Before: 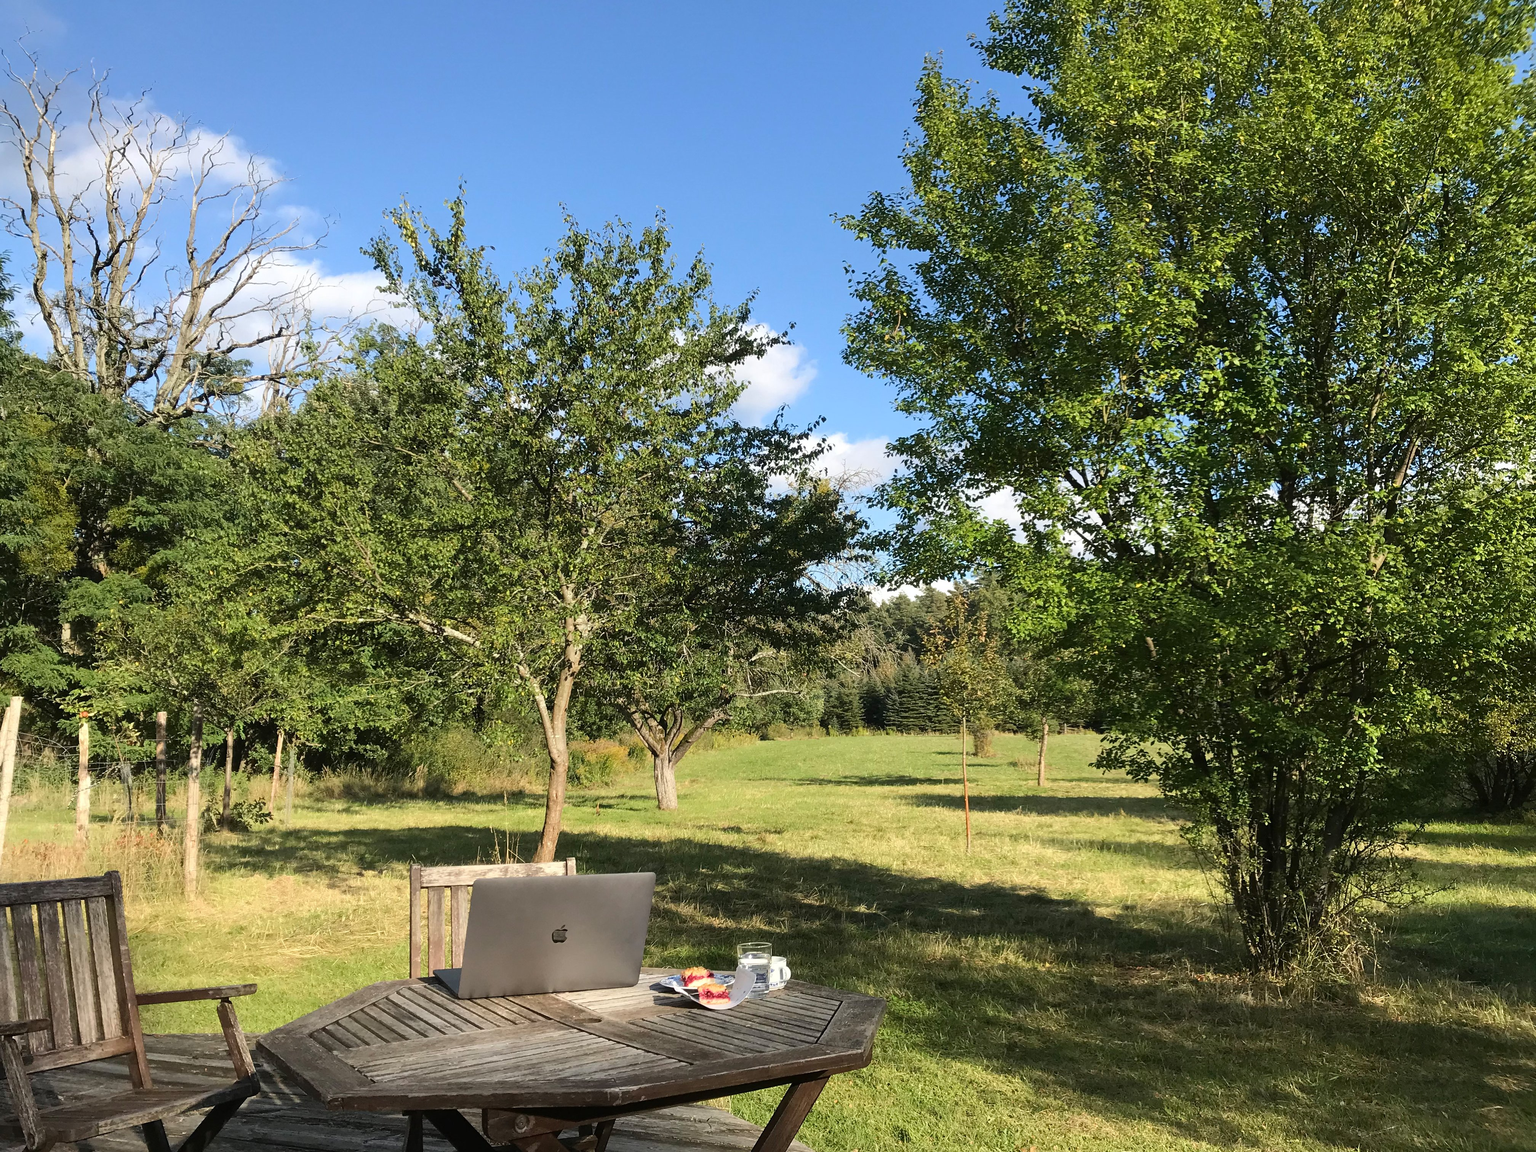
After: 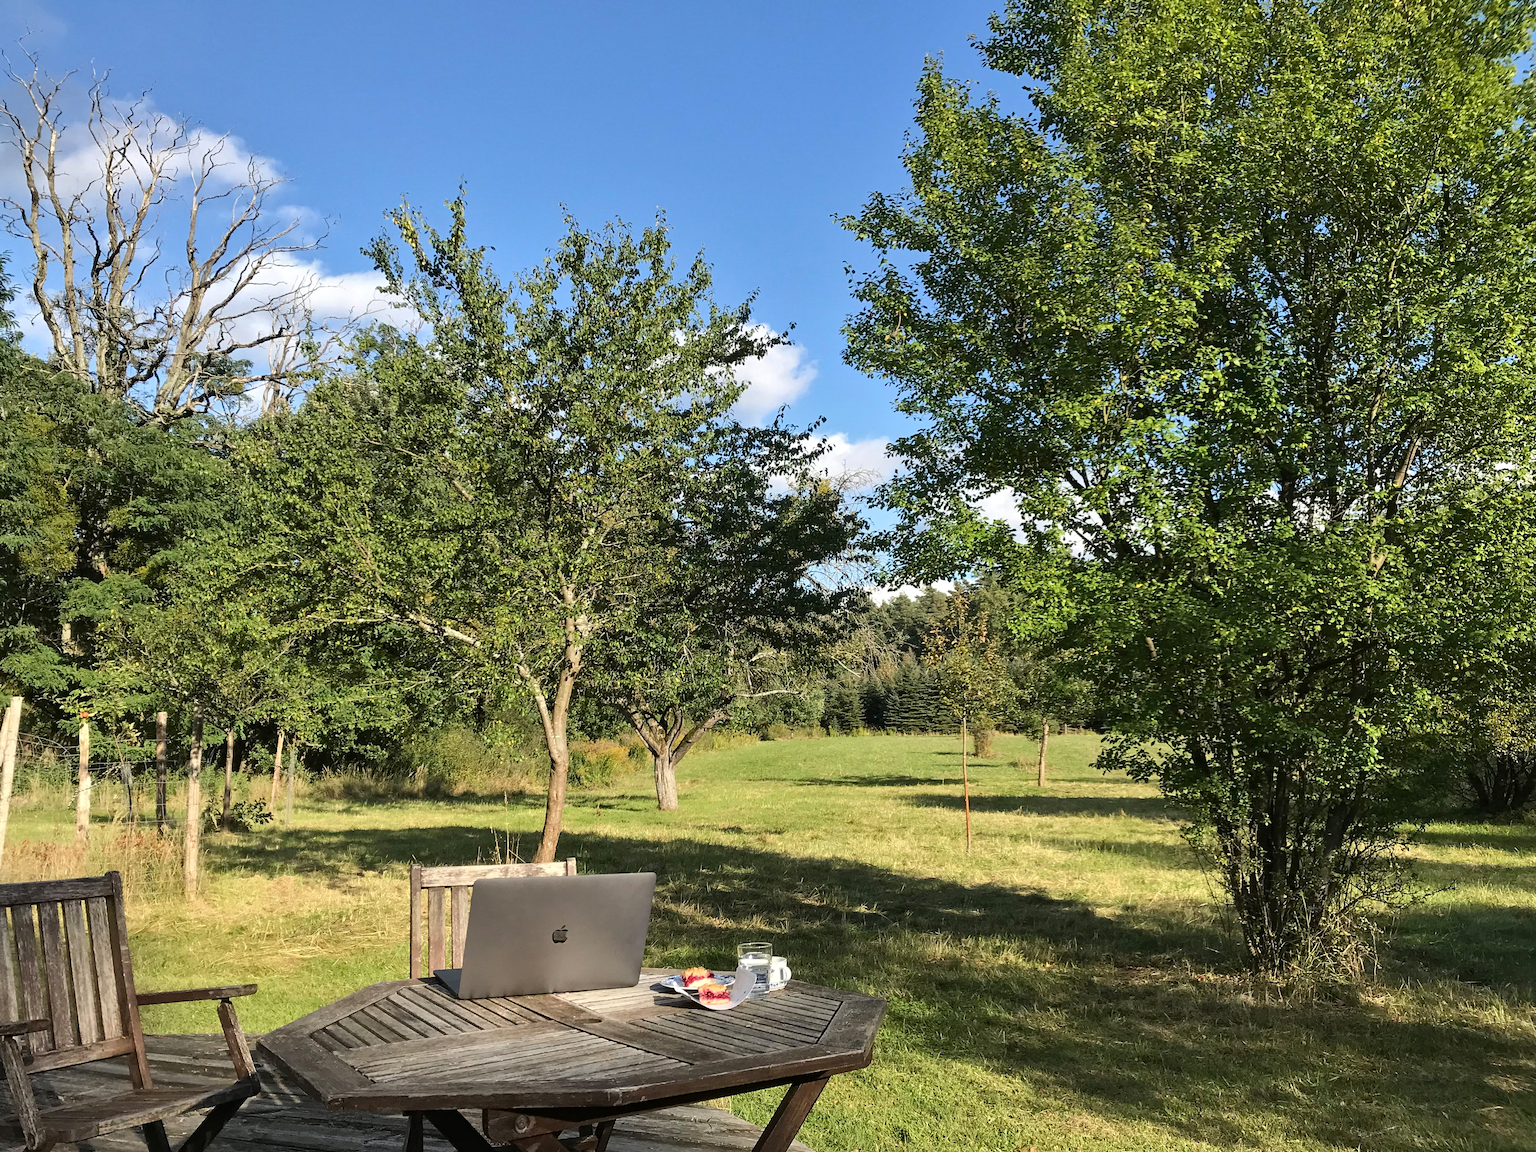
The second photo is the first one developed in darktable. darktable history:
shadows and highlights: shadows 25.04, highlights -48.15, soften with gaussian
contrast equalizer: y [[0.502, 0.517, 0.543, 0.576, 0.611, 0.631], [0.5 ×6], [0.5 ×6], [0 ×6], [0 ×6]], mix 0.297
